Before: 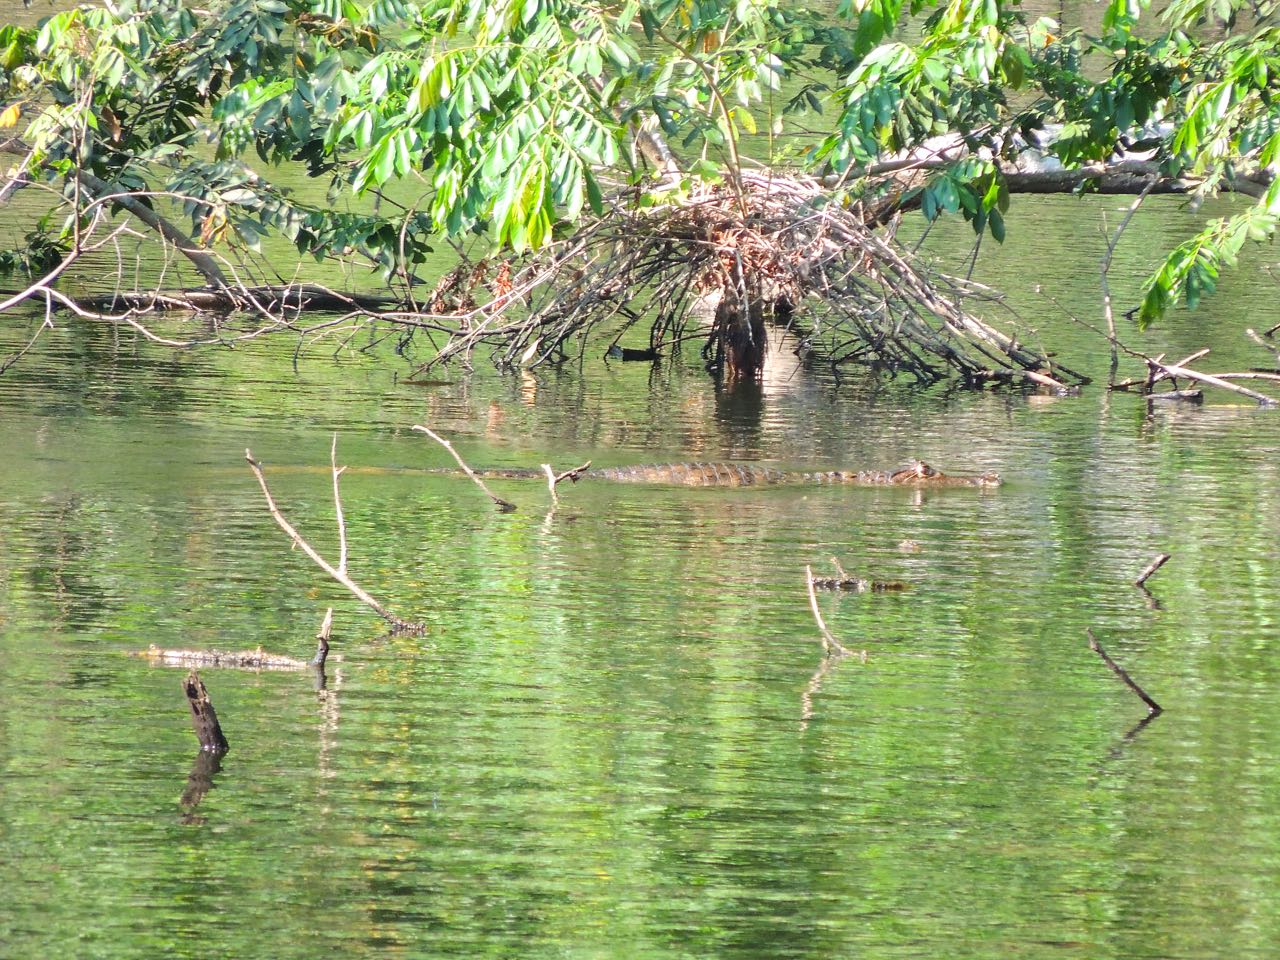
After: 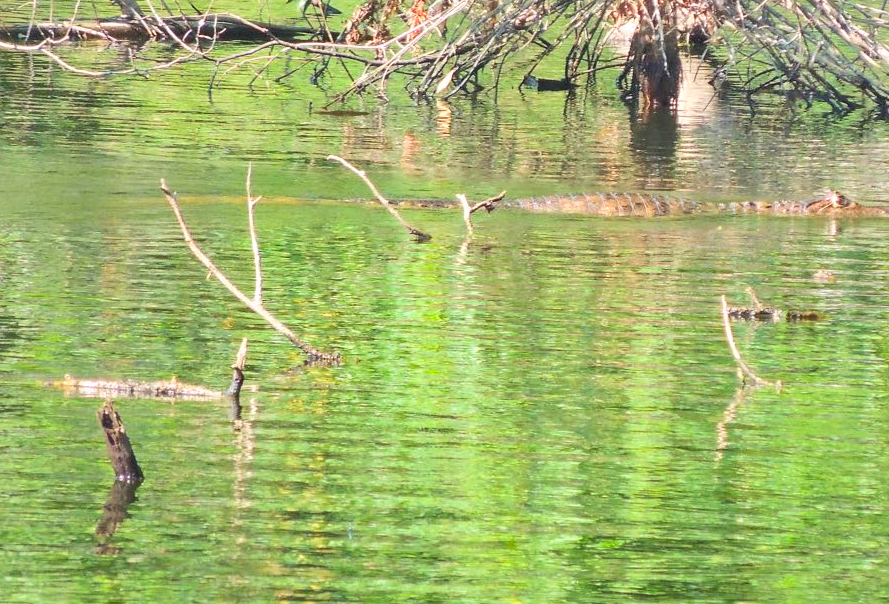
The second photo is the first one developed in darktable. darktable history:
crop: left 6.711%, top 28.13%, right 23.826%, bottom 8.852%
contrast brightness saturation: contrast 0.098, brightness 0.306, saturation 0.147
velvia: strength 17.06%
shadows and highlights: shadows 25.04, highlights -47.97, soften with gaussian
